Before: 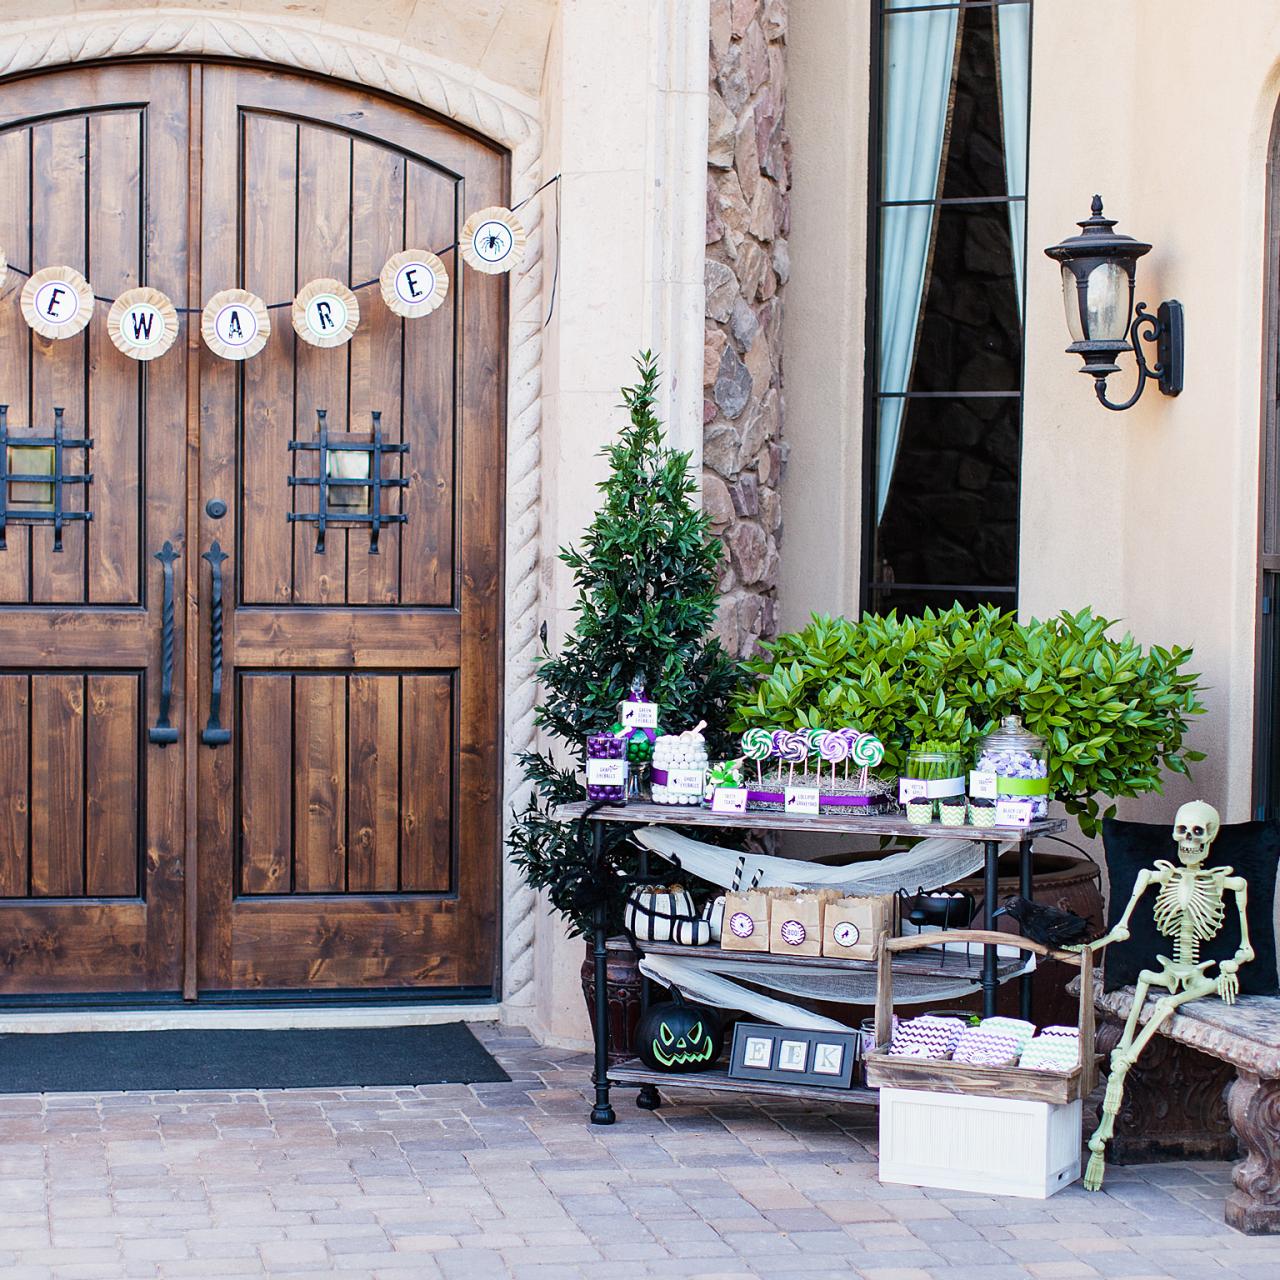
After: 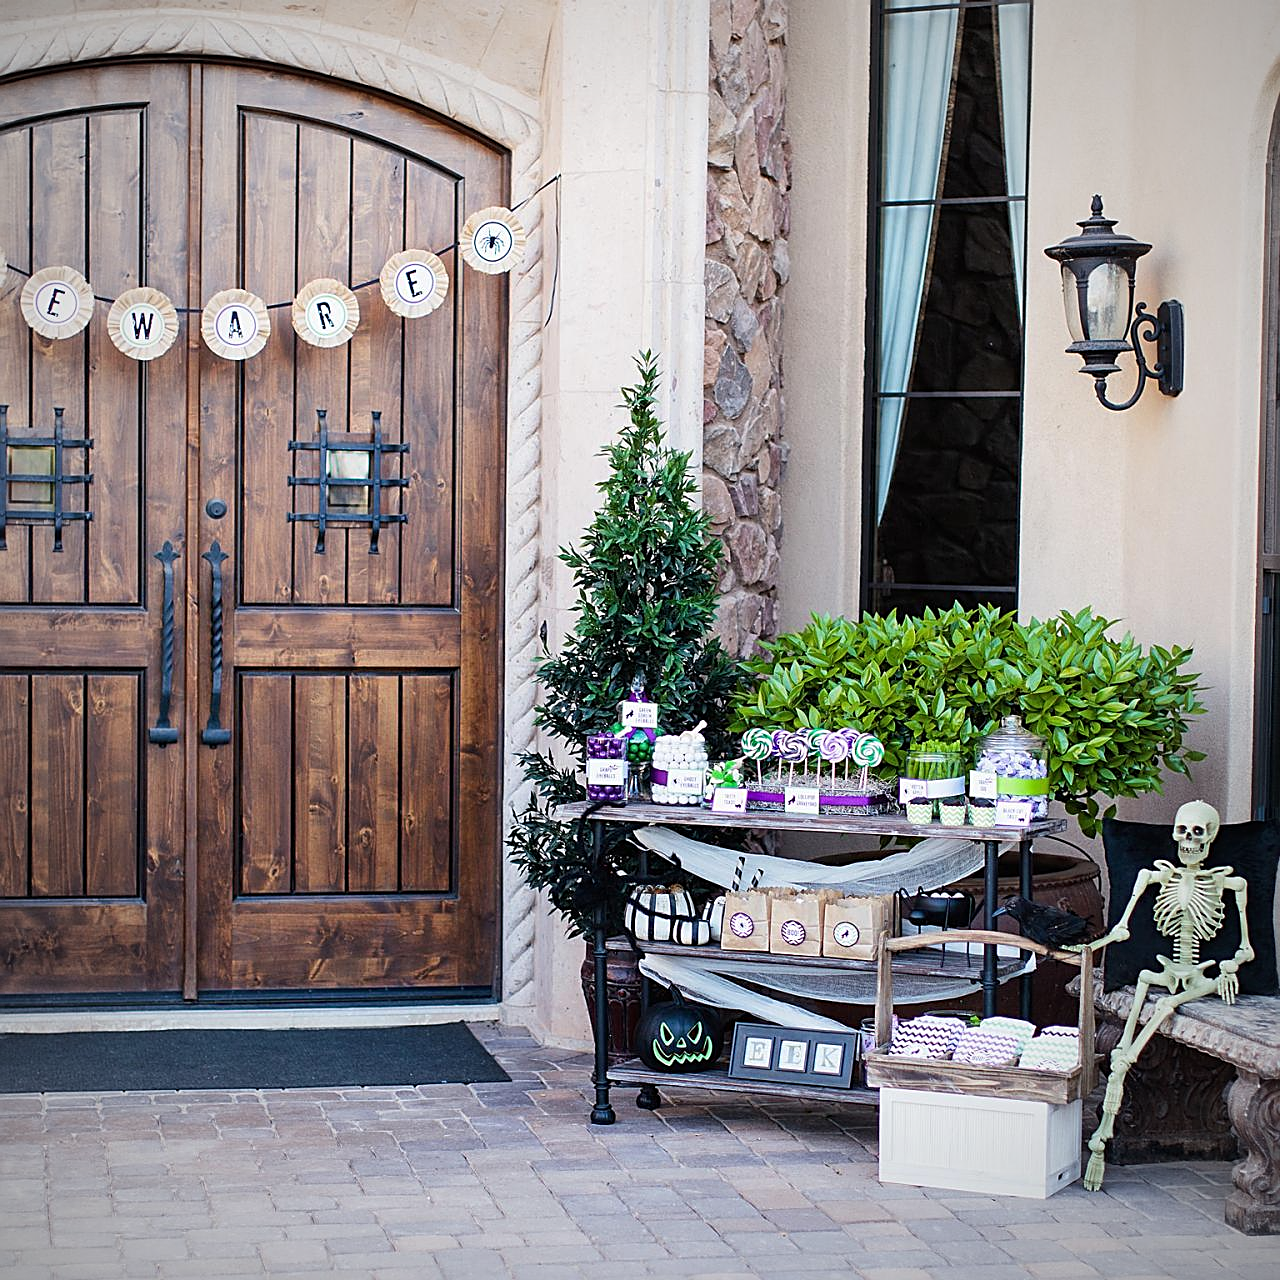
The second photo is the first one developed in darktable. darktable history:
sharpen: on, module defaults
vignetting: fall-off start 74.26%, fall-off radius 66.03%, unbound false
